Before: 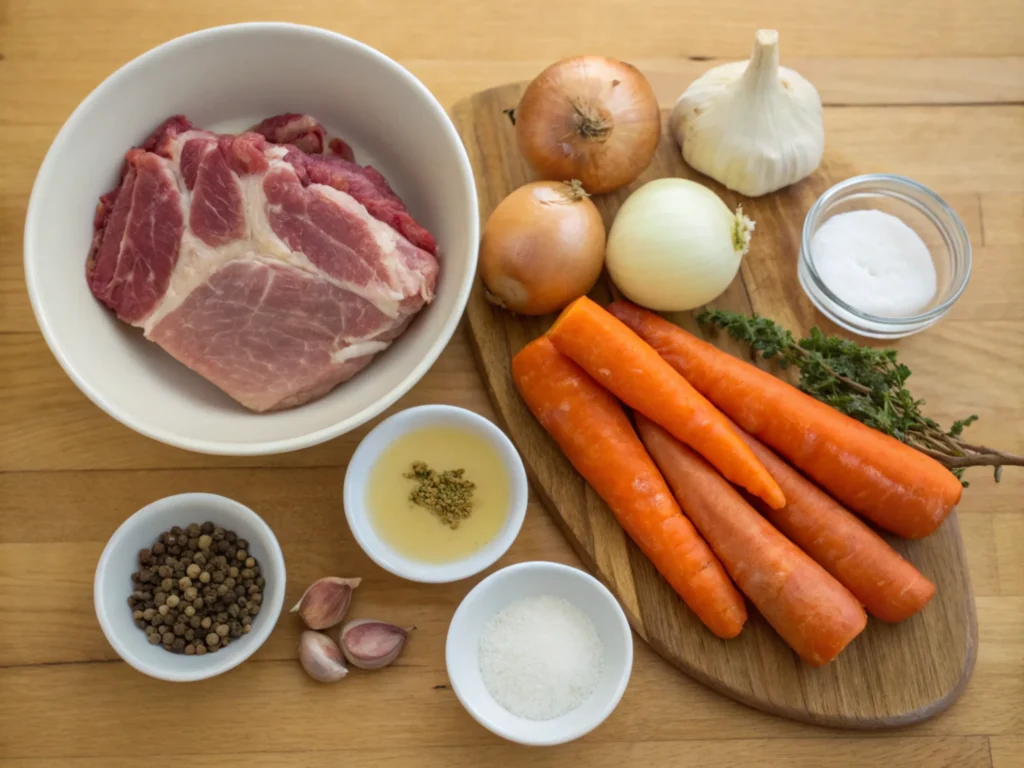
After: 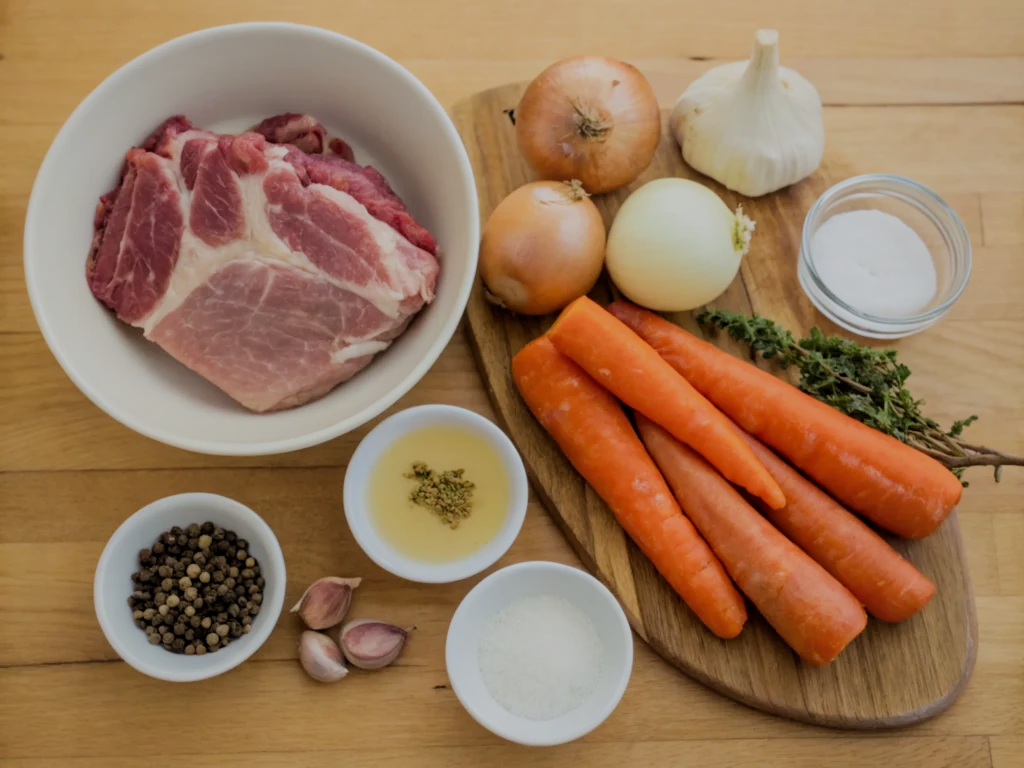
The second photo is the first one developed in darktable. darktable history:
filmic rgb: black relative exposure -6.22 EV, white relative exposure 6.97 EV, hardness 2.25
